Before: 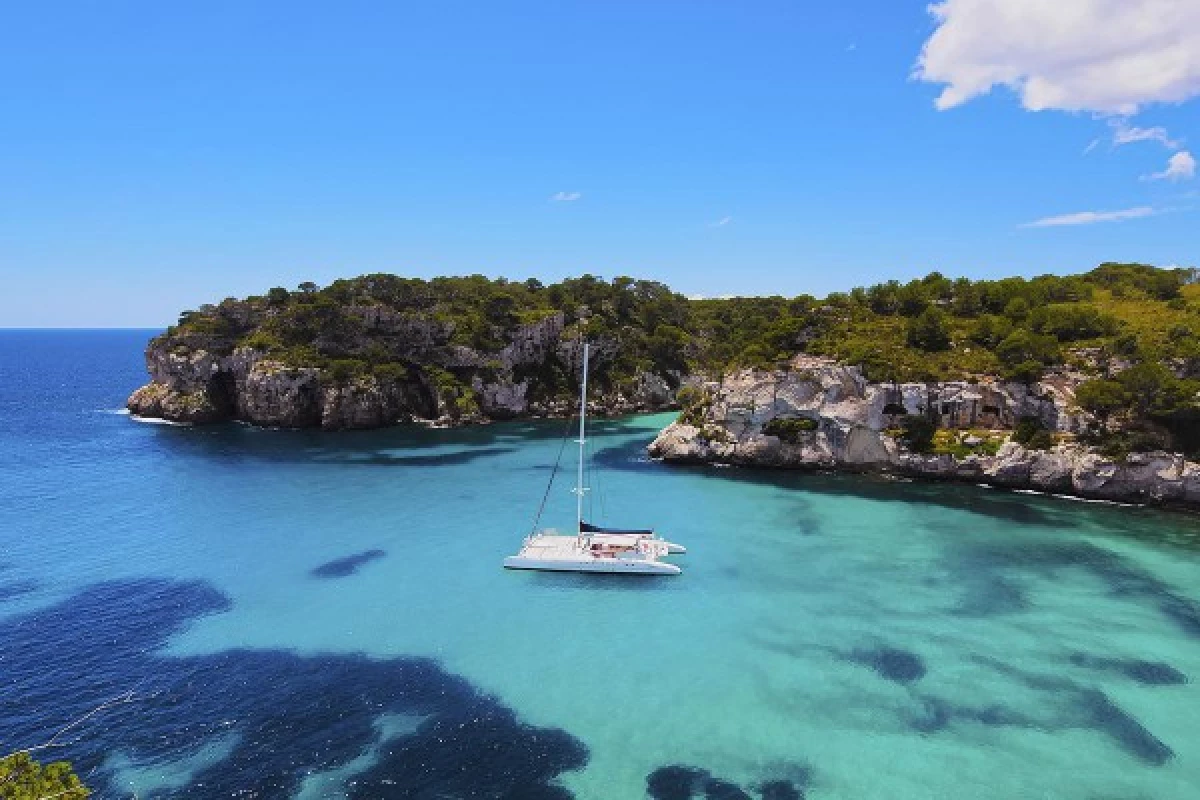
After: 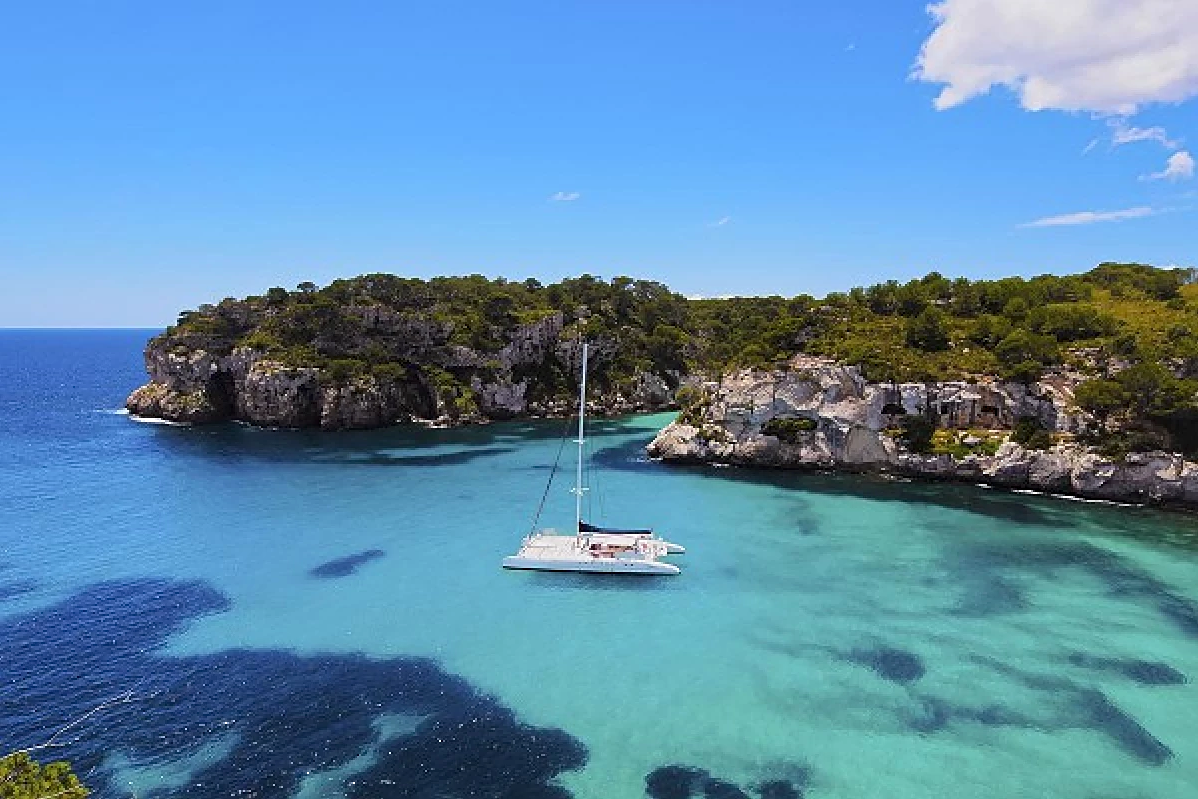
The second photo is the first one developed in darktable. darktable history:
rotate and perspective: automatic cropping off
crop and rotate: left 0.126%
exposure: black level correction 0.001, exposure 0.014 EV, compensate highlight preservation false
sharpen: on, module defaults
